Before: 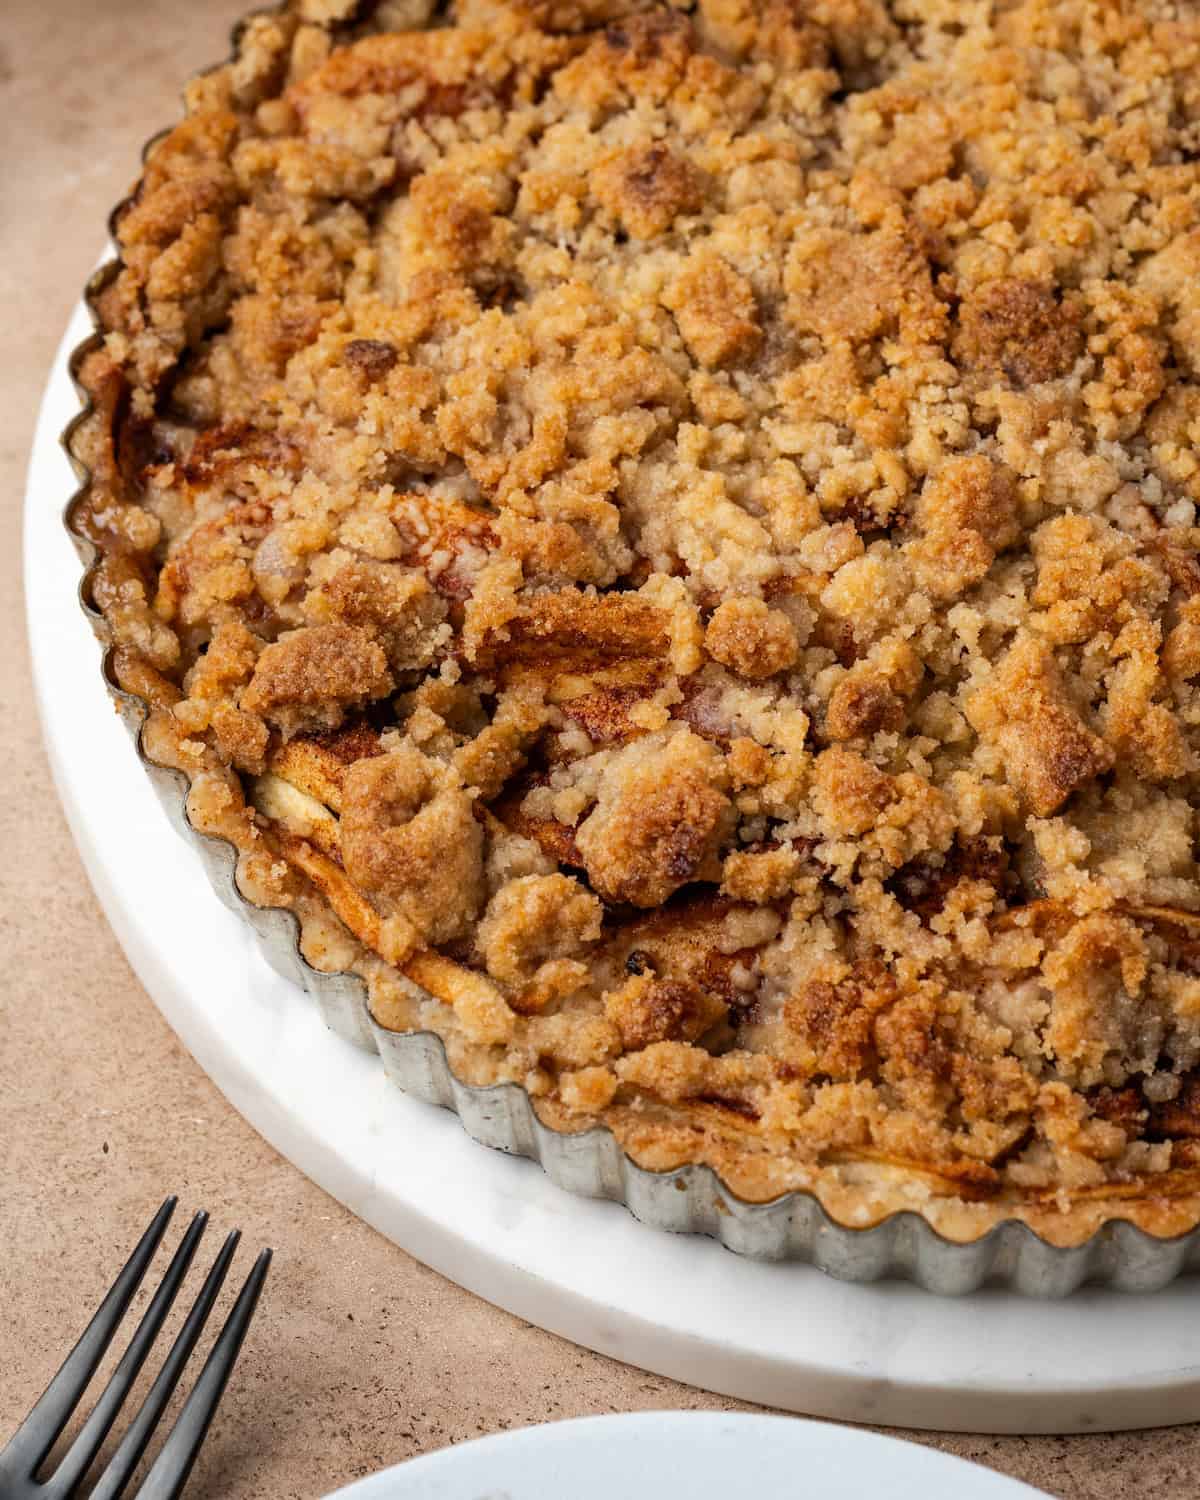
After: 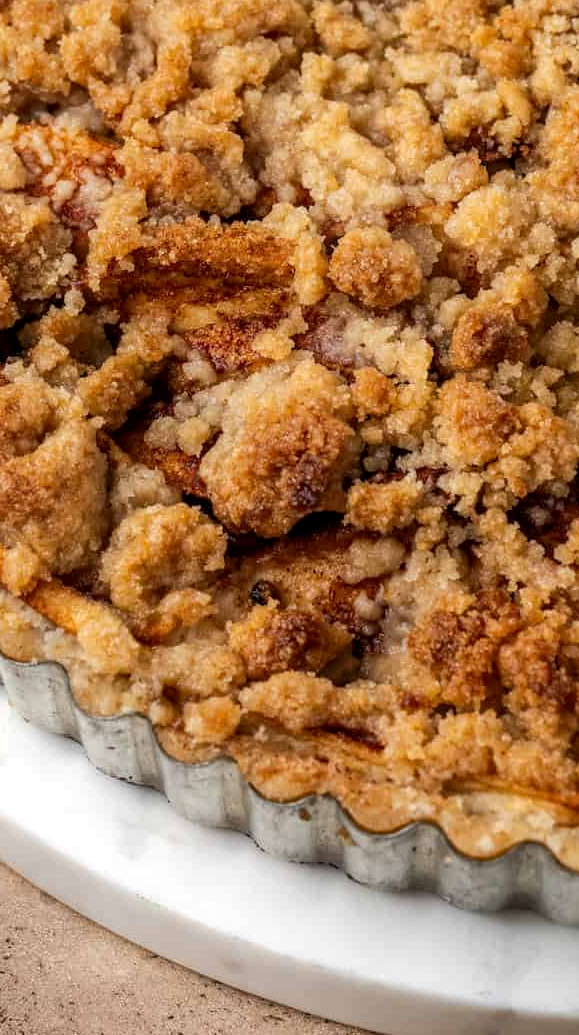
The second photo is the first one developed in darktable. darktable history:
local contrast: on, module defaults
crop: left 31.368%, top 24.671%, right 20.358%, bottom 6.293%
